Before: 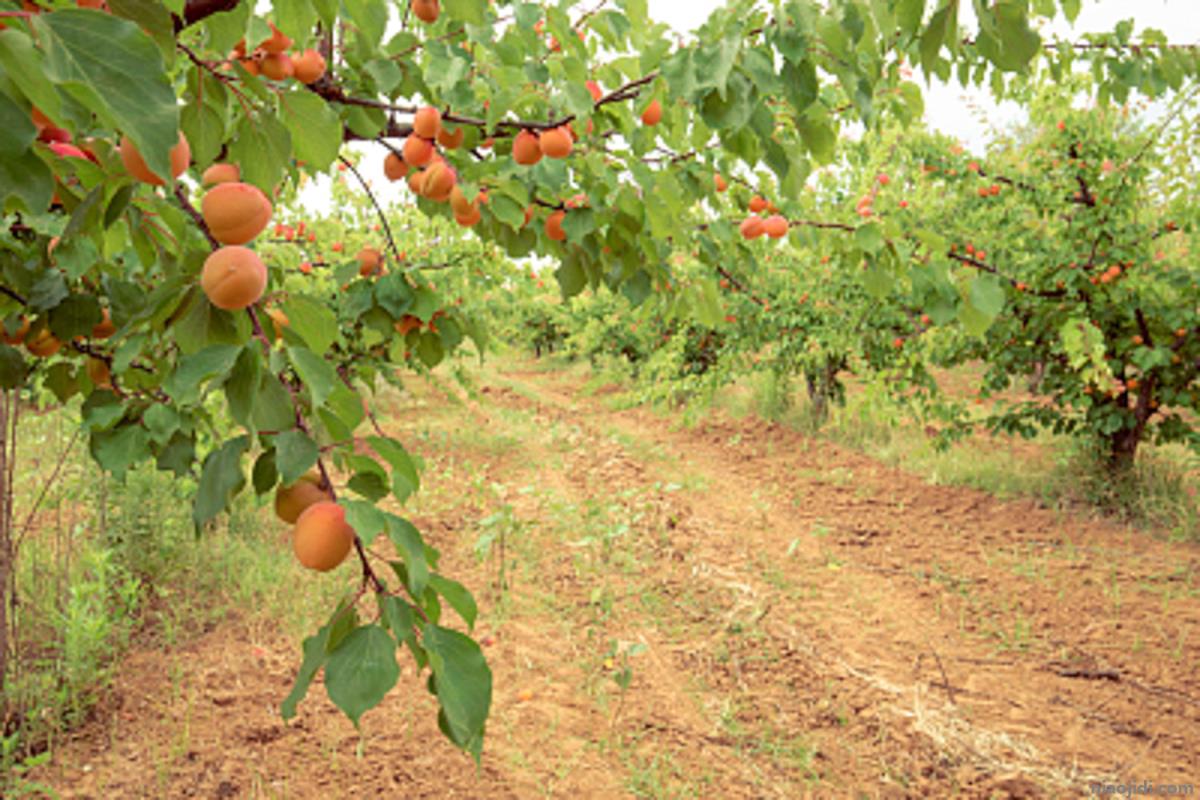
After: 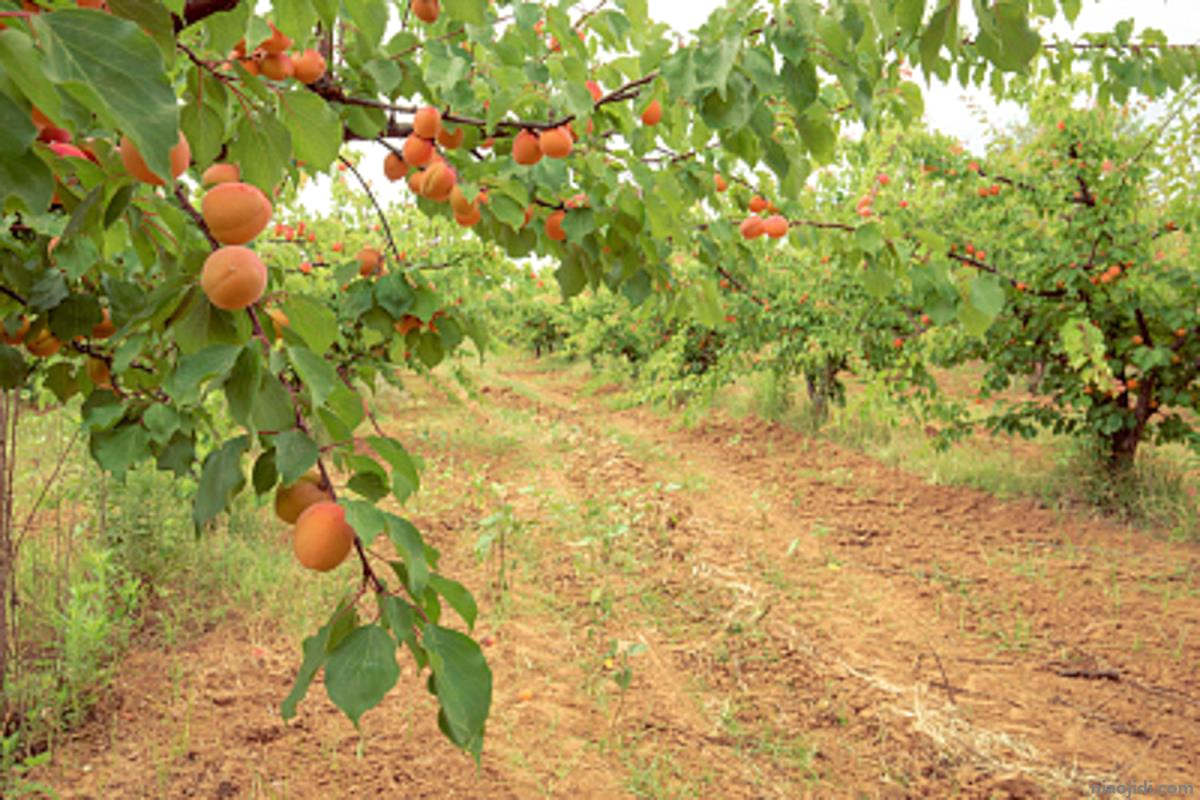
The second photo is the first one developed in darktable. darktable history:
shadows and highlights: shadows 8.3, white point adjustment 0.855, highlights -38.85
